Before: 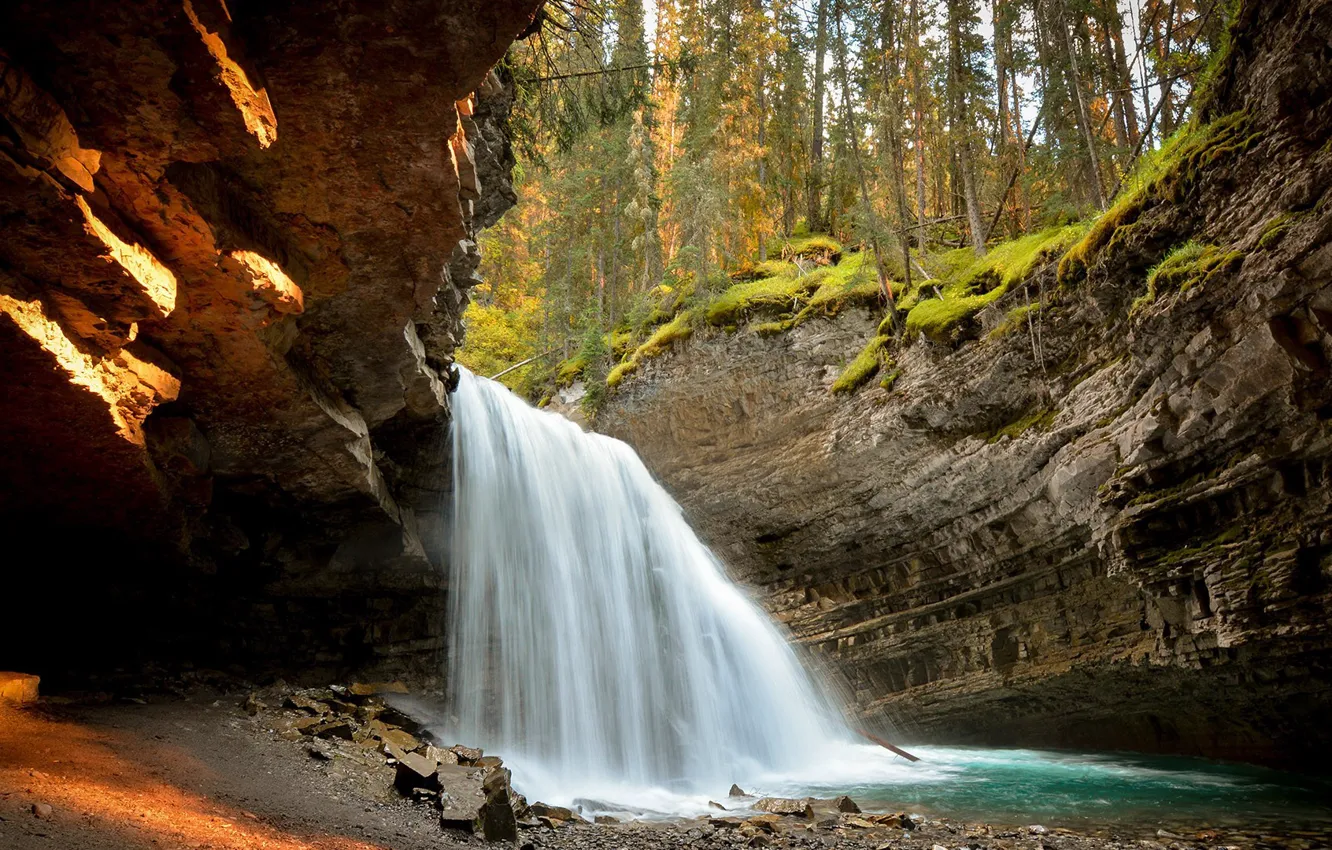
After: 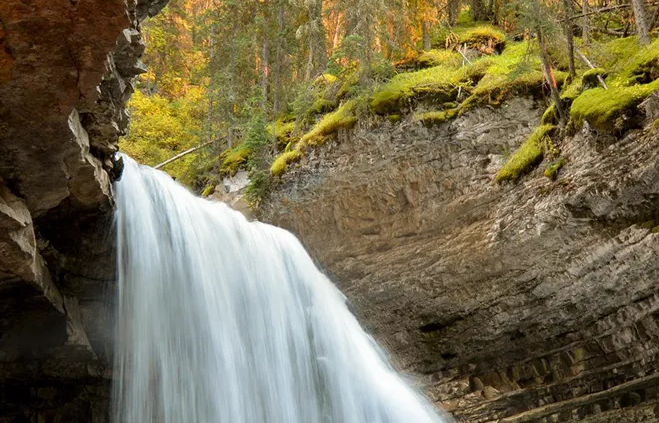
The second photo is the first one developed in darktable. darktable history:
crop: left 25.274%, top 24.852%, right 25.24%, bottom 25.36%
